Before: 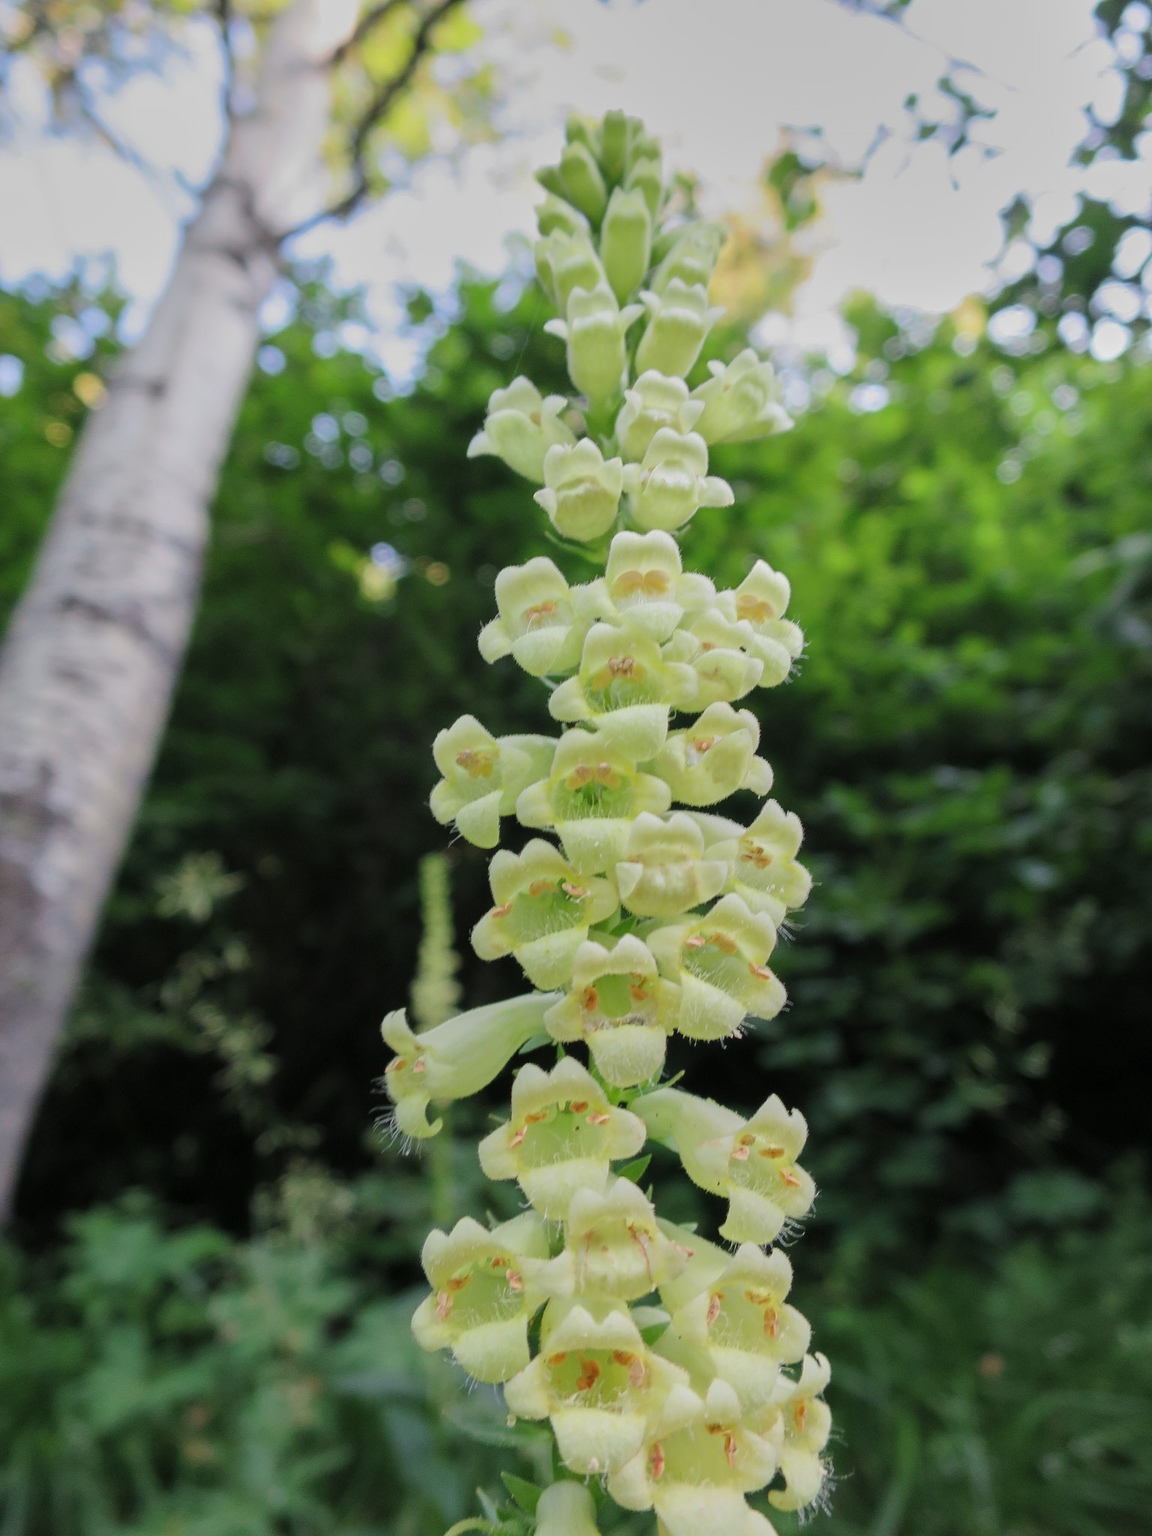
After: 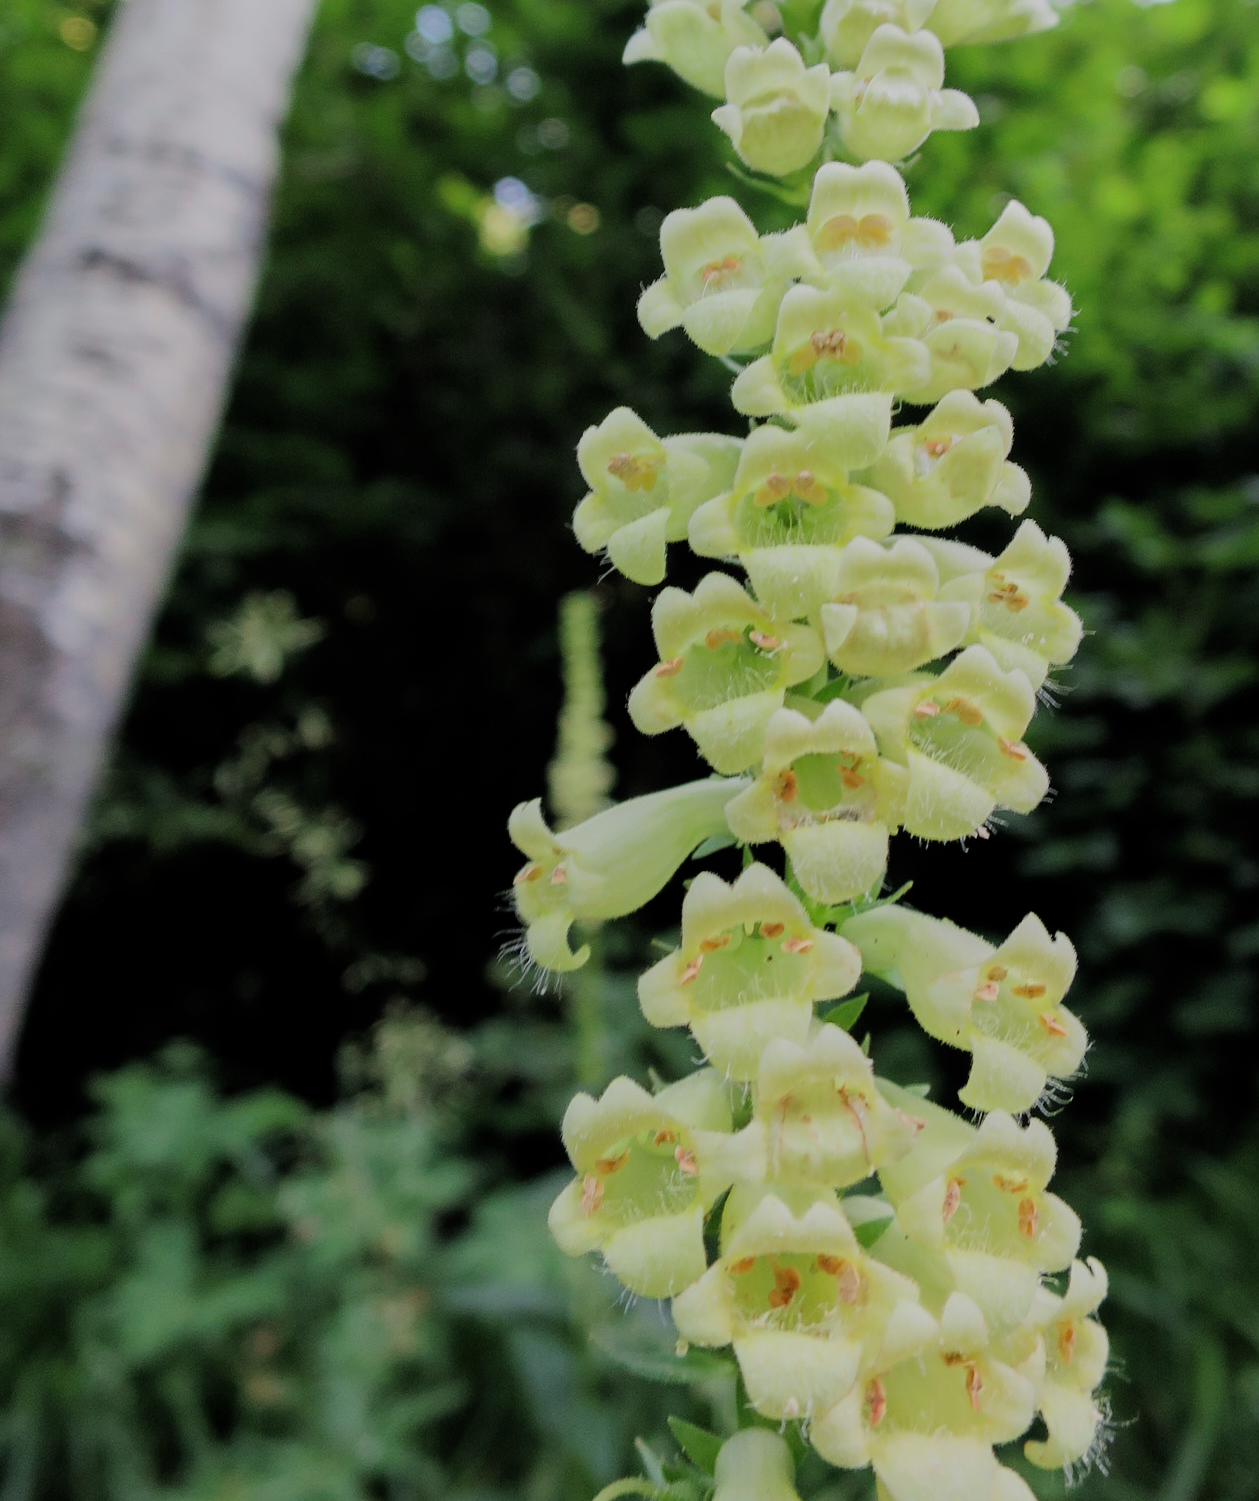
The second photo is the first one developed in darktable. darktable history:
filmic rgb: middle gray luminance 28.81%, black relative exposure -10.28 EV, white relative exposure 5.48 EV, target black luminance 0%, hardness 3.93, latitude 1.38%, contrast 1.132, highlights saturation mix 5.83%, shadows ↔ highlights balance 14.8%
exposure: compensate highlight preservation false
tone equalizer: edges refinement/feathering 500, mask exposure compensation -1.57 EV, preserve details no
crop: top 26.704%, right 18.011%
